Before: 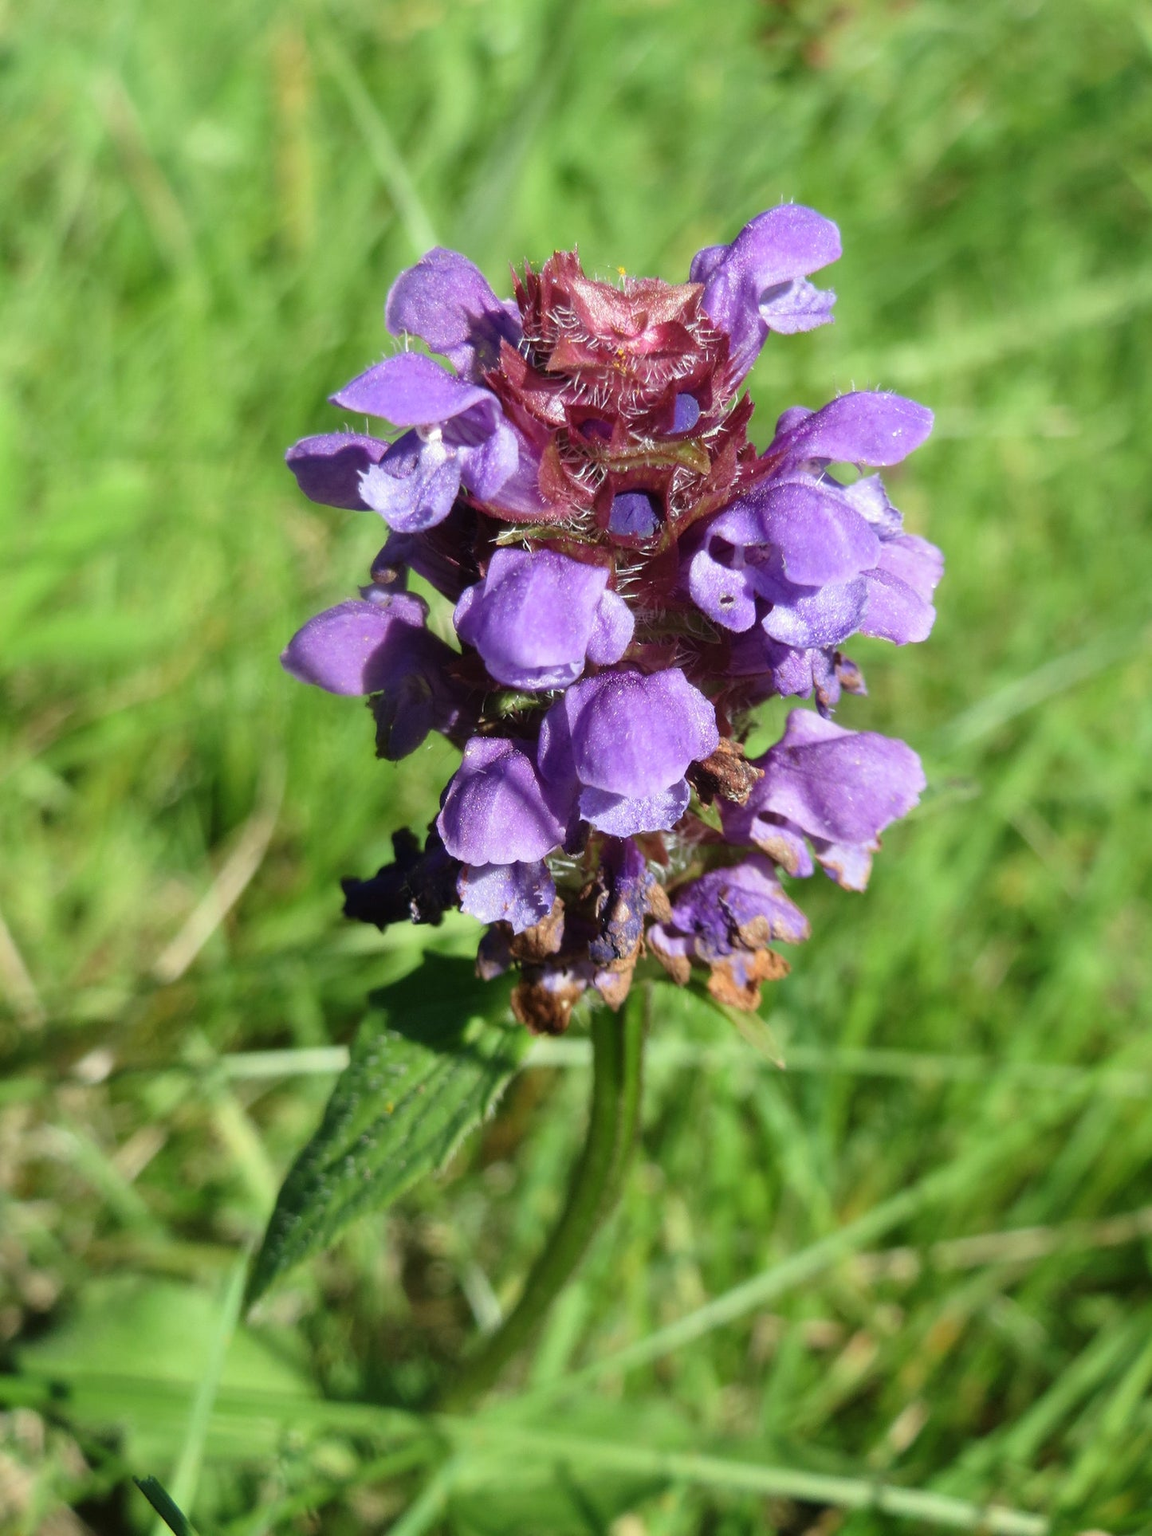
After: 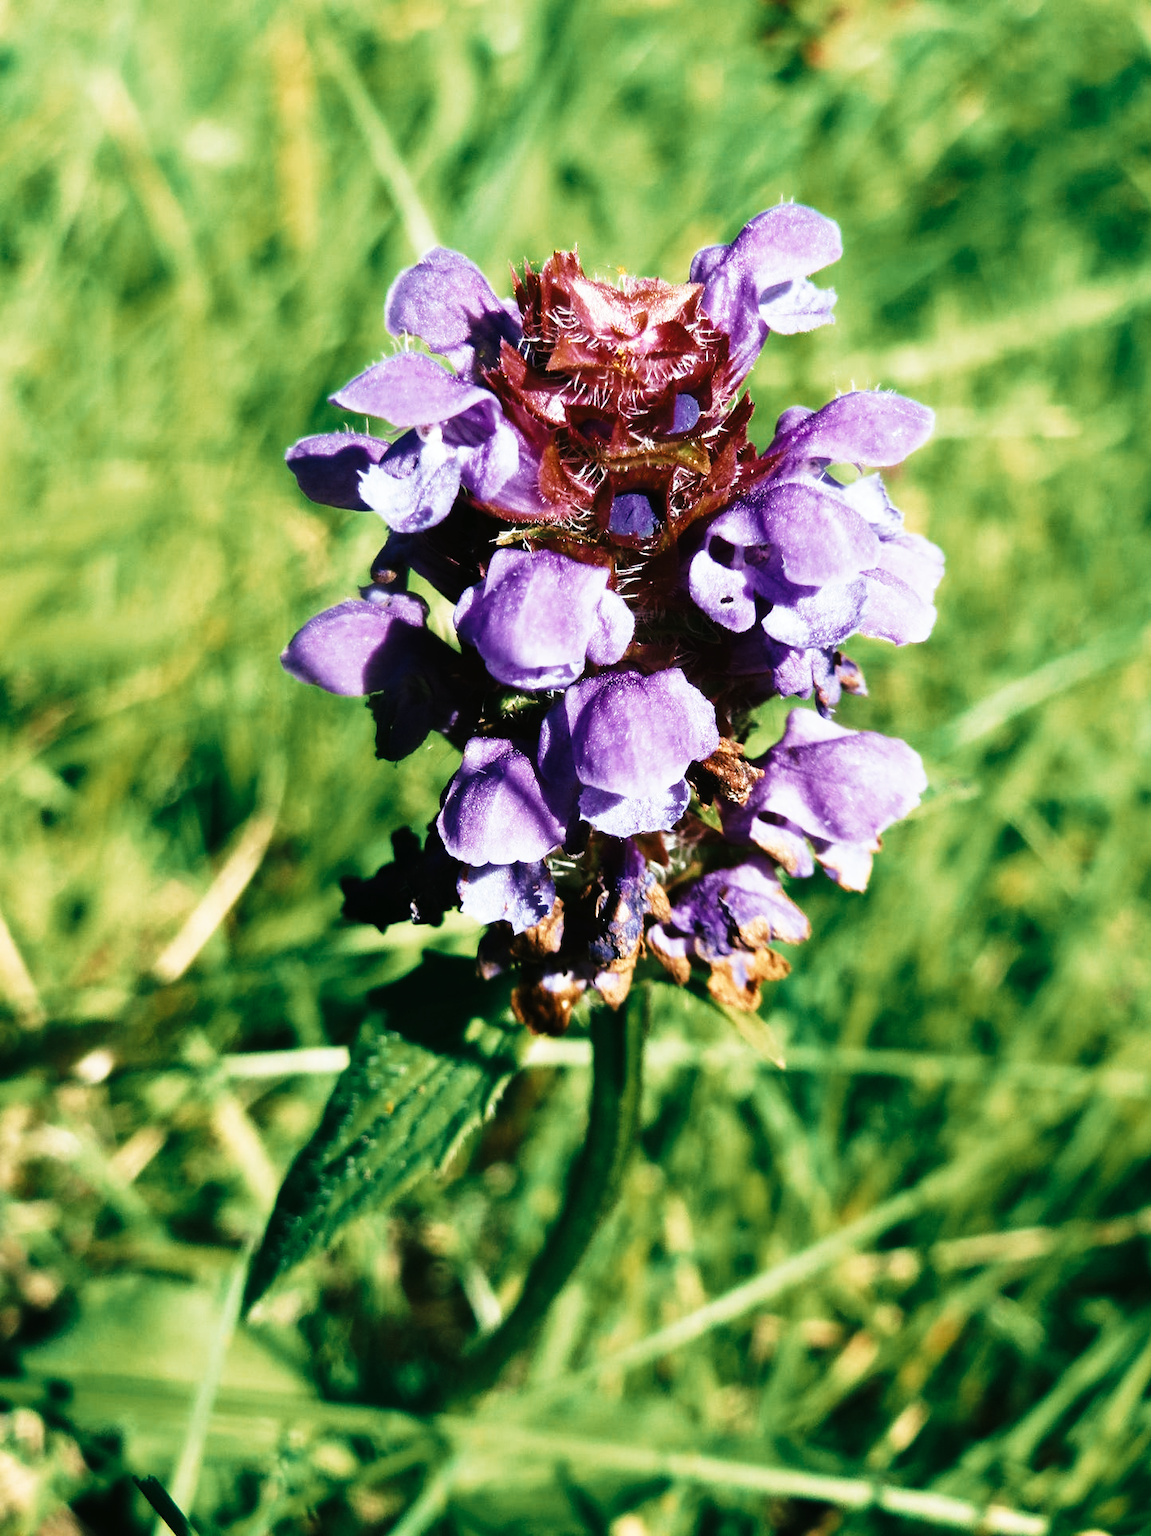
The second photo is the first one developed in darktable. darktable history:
tone curve: curves: ch0 [(0, 0) (0.003, 0.003) (0.011, 0.006) (0.025, 0.01) (0.044, 0.016) (0.069, 0.02) (0.1, 0.025) (0.136, 0.034) (0.177, 0.051) (0.224, 0.08) (0.277, 0.131) (0.335, 0.209) (0.399, 0.328) (0.468, 0.47) (0.543, 0.629) (0.623, 0.788) (0.709, 0.903) (0.801, 0.965) (0.898, 0.989) (1, 1)], preserve colors none
color look up table: target L [98.72, 84.75, 78.68, 55.08, 66.27, 64.54, 74.98, 47.56, 56.59, 55.3, 46.69, 37.77, 27.64, 200.02, 77.26, 58.29, 62.92, 50.2, 41.04, 51.7, 38.23, 40.37, 36.43, 33.94, 15.22, 84.41, 76.72, 47.82, 58.17, 50.04, 55.43, 40.7, 36.53, 35.83, 35.05, 33.89, 27.62, 33.57, 24.73, 17.86, 2.953, 54.37, 69.53, 53.68, 67.81, 50.93, 47.2, 43.79, 11.73], target a [0.366, -1.572, -15.73, -15.88, 1.778, -3.928, -4.214, -23.23, -21.97, 1.729, -14.36, -16.05, -20.31, 0, 4.344, 6.765, 17.04, 20.71, 34.45, 10.1, 29.61, 11.38, 22.14, 20.74, -1.091, 2.326, 15.78, 38.37, 1.342, 31.86, 14.75, -4.04, 29.63, 21.54, -2.673, 0.58, 23.61, -0.024, 34.88, 2.776, 0.738, -15.41, -19, -15.06, -5.936, -12.4, -10.32, -11.7, -17.58], target b [4.584, 20.69, -9.451, -10.16, 42.16, 40.11, 21.78, 21.46, 11.49, 33.03, -3.512, 9.752, 13.17, 0, 17.67, 35.59, 1.729, 31.25, -2.787, 20.59, 32.11, 28.82, 28.99, 35.16, 5.242, -2.741, -12.5, -25.14, -15.9, -15.28, -0.218, -17.04, -12.58, -6.794, -15.58, -18.72, -24.63, -17.71, -34.93, -21.93, 0.264, -10.62, -16.91, -10.78, -1.312, -12.03, -11.5, -6.89, 0.46], num patches 49
